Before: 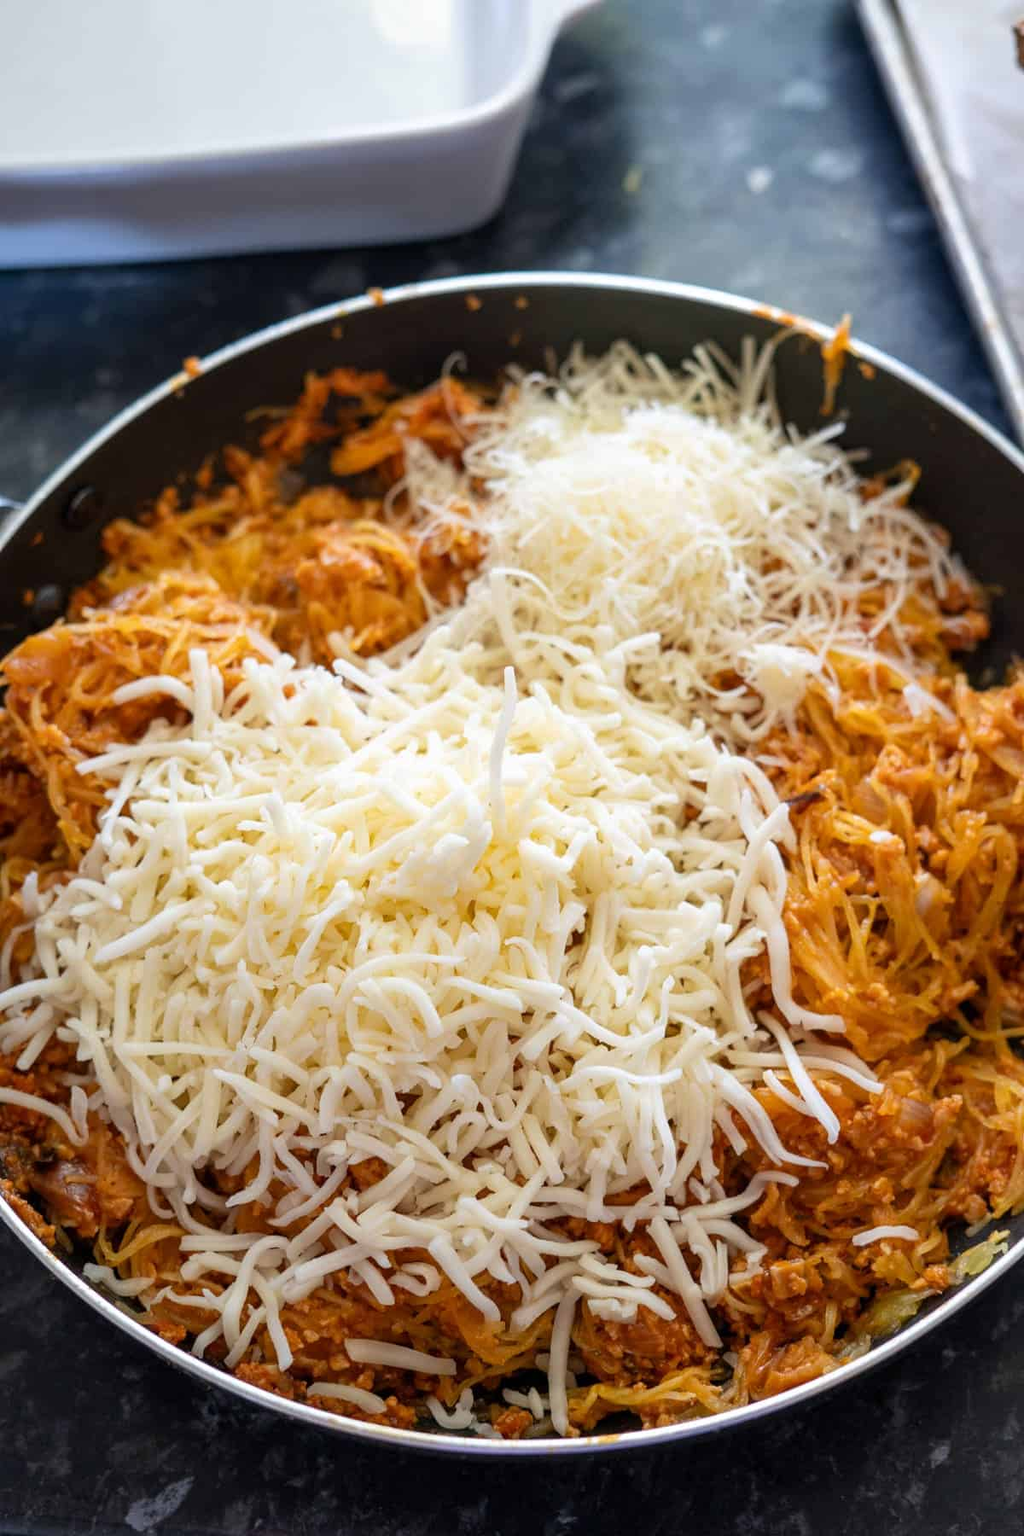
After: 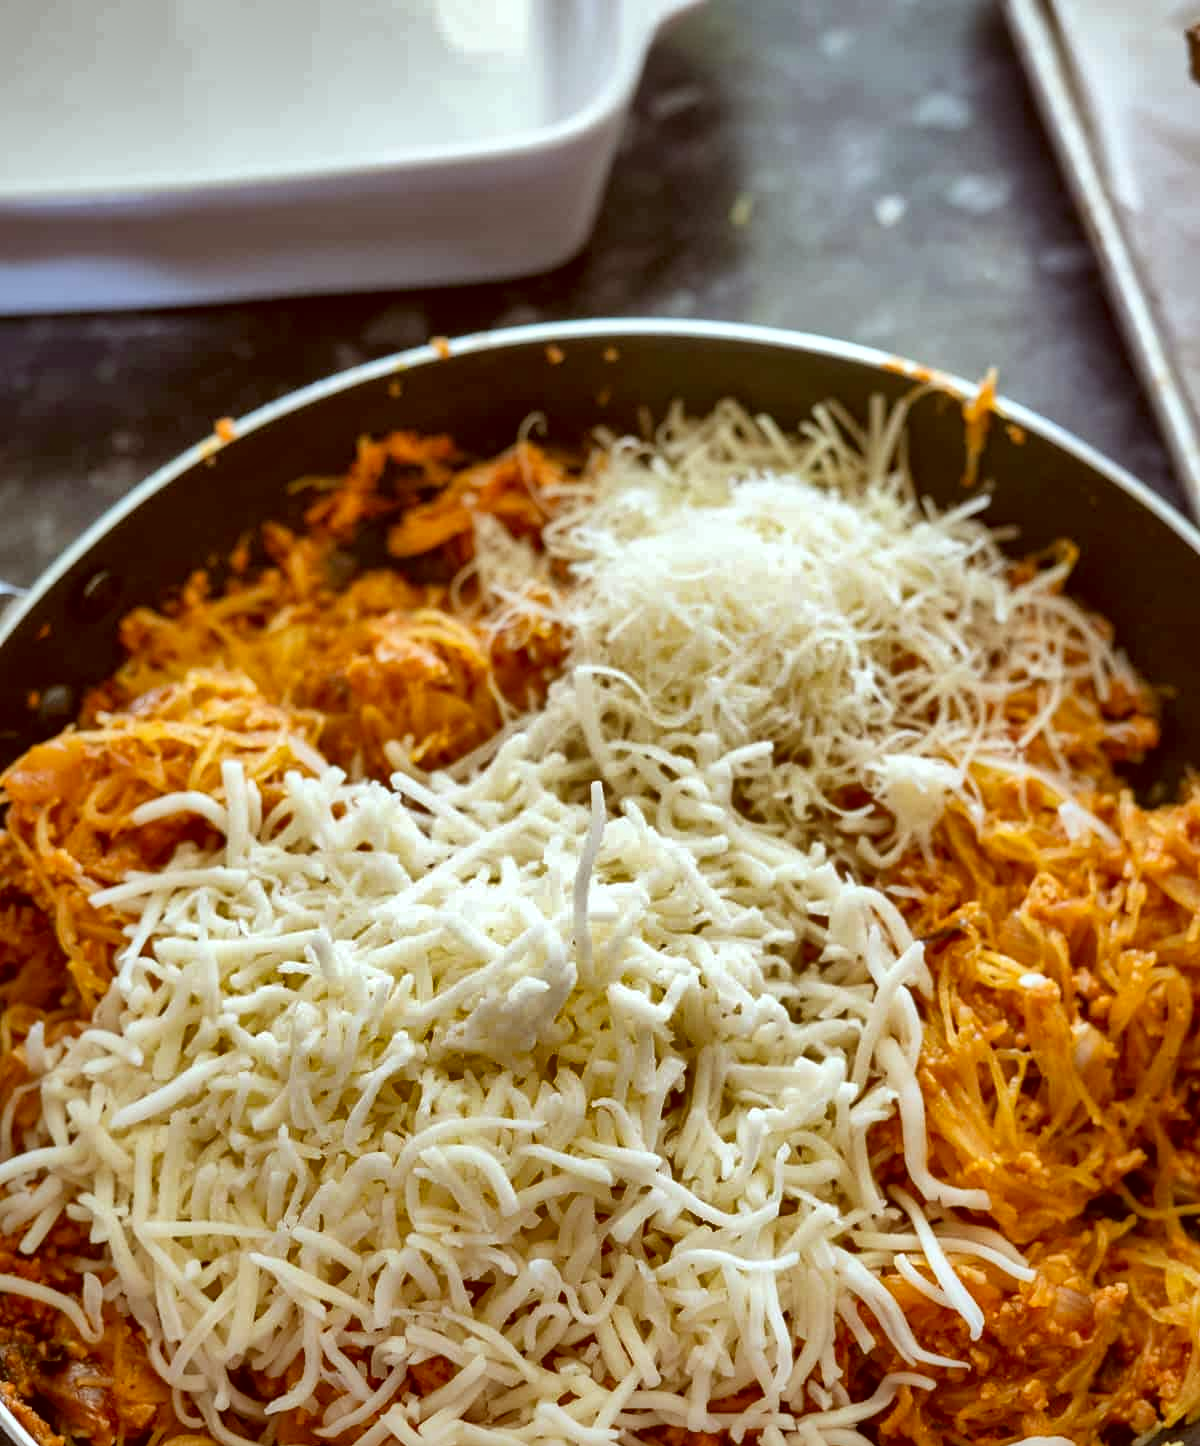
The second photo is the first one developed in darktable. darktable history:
color calibration: illuminant as shot in camera, x 0.358, y 0.373, temperature 4628.91 K, saturation algorithm version 1 (2020)
local contrast: mode bilateral grid, contrast 21, coarseness 50, detail 132%, midtone range 0.2
shadows and highlights: white point adjustment 0.11, highlights -70.26, highlights color adjustment 0.158%, soften with gaussian
crop: bottom 19.624%
color correction: highlights a* -6.12, highlights b* 9.32, shadows a* 10.74, shadows b* 23.9
